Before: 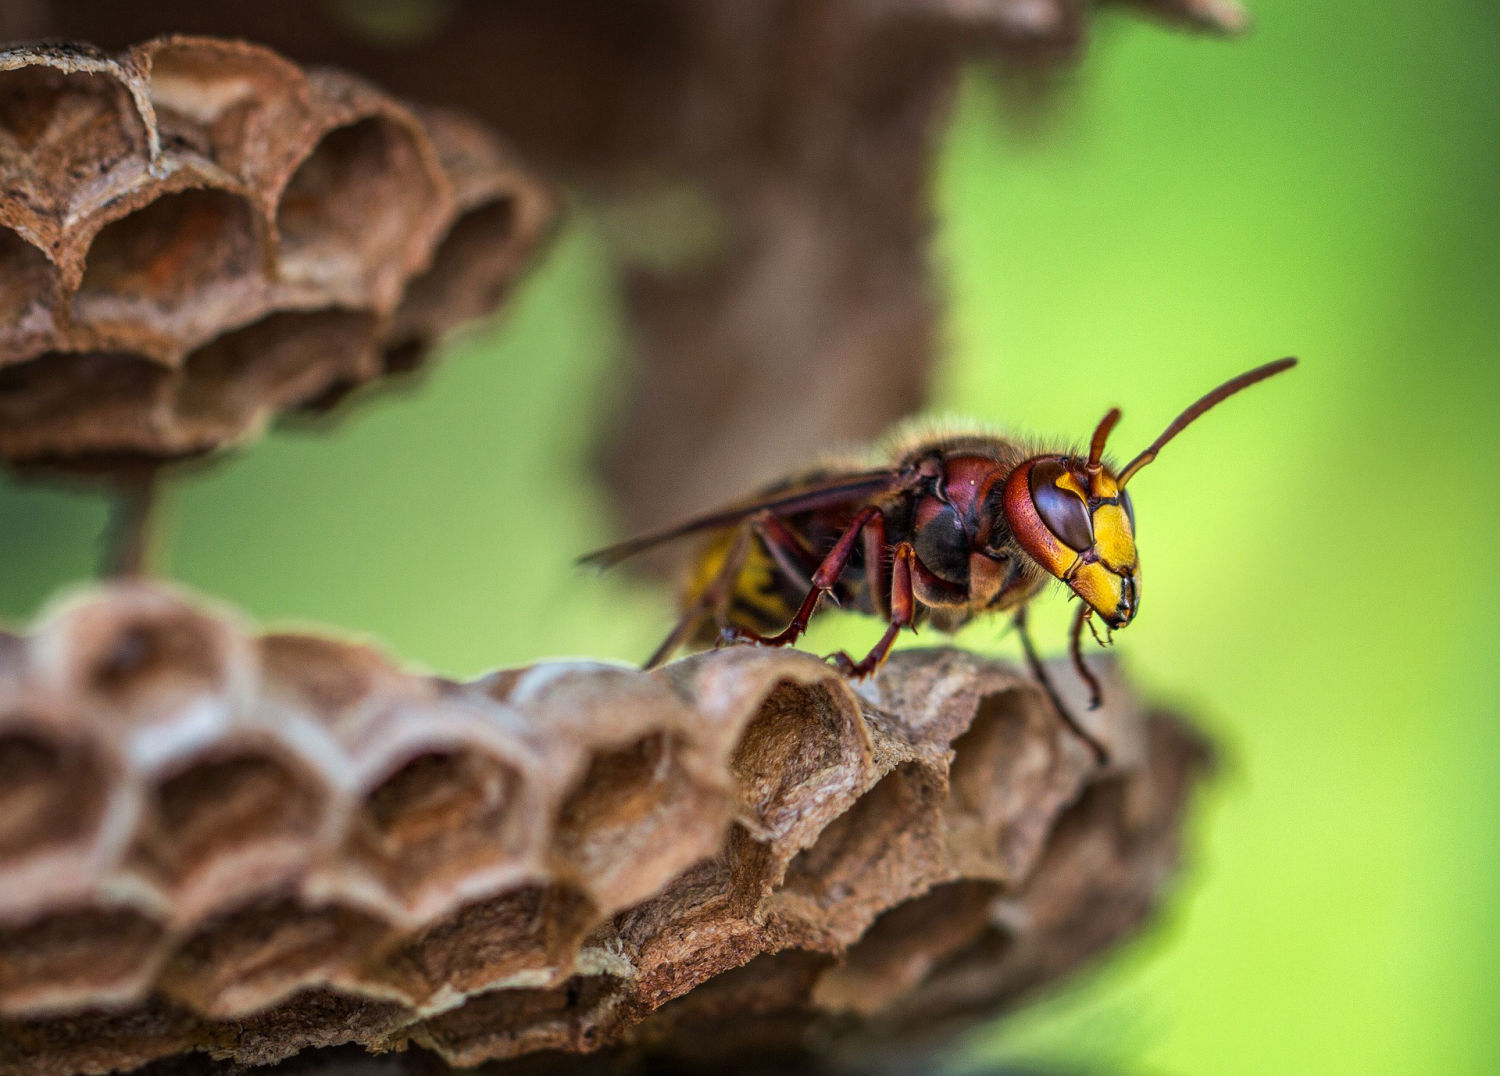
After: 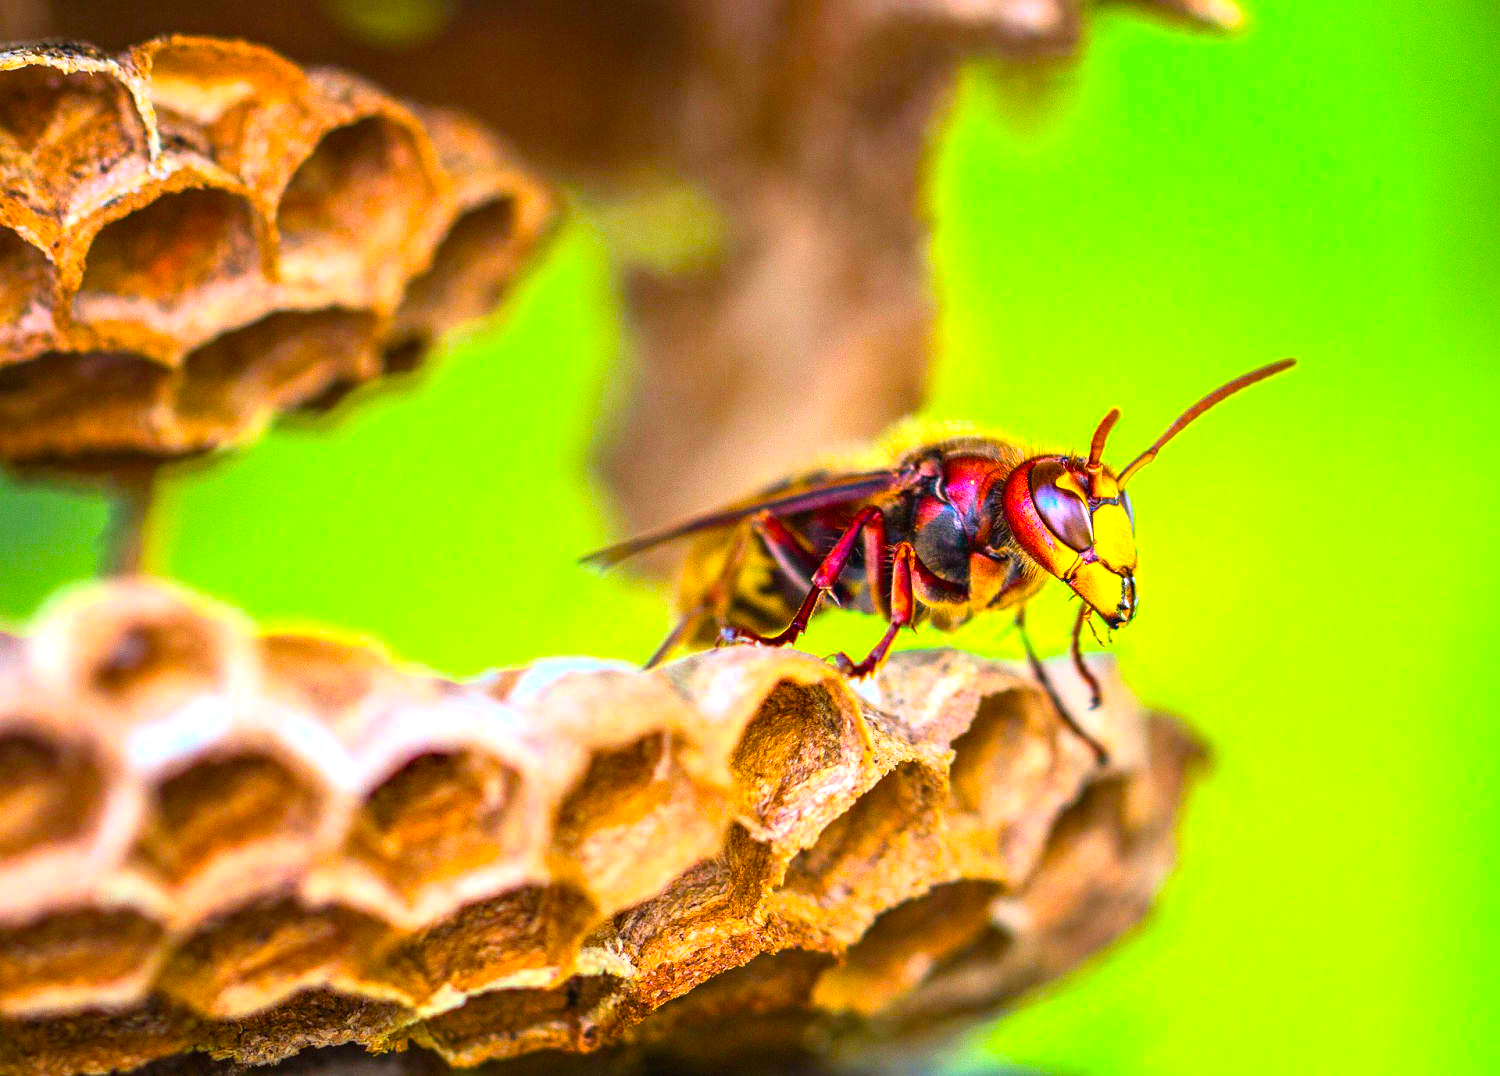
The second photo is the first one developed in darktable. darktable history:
exposure: black level correction 0, exposure 1.2 EV, compensate exposure bias true, compensate highlight preservation false
color balance rgb: linear chroma grading › global chroma 33.284%, perceptual saturation grading › global saturation 30.039%, global vibrance 11.006%
contrast brightness saturation: contrast 0.204, brightness 0.157, saturation 0.227
